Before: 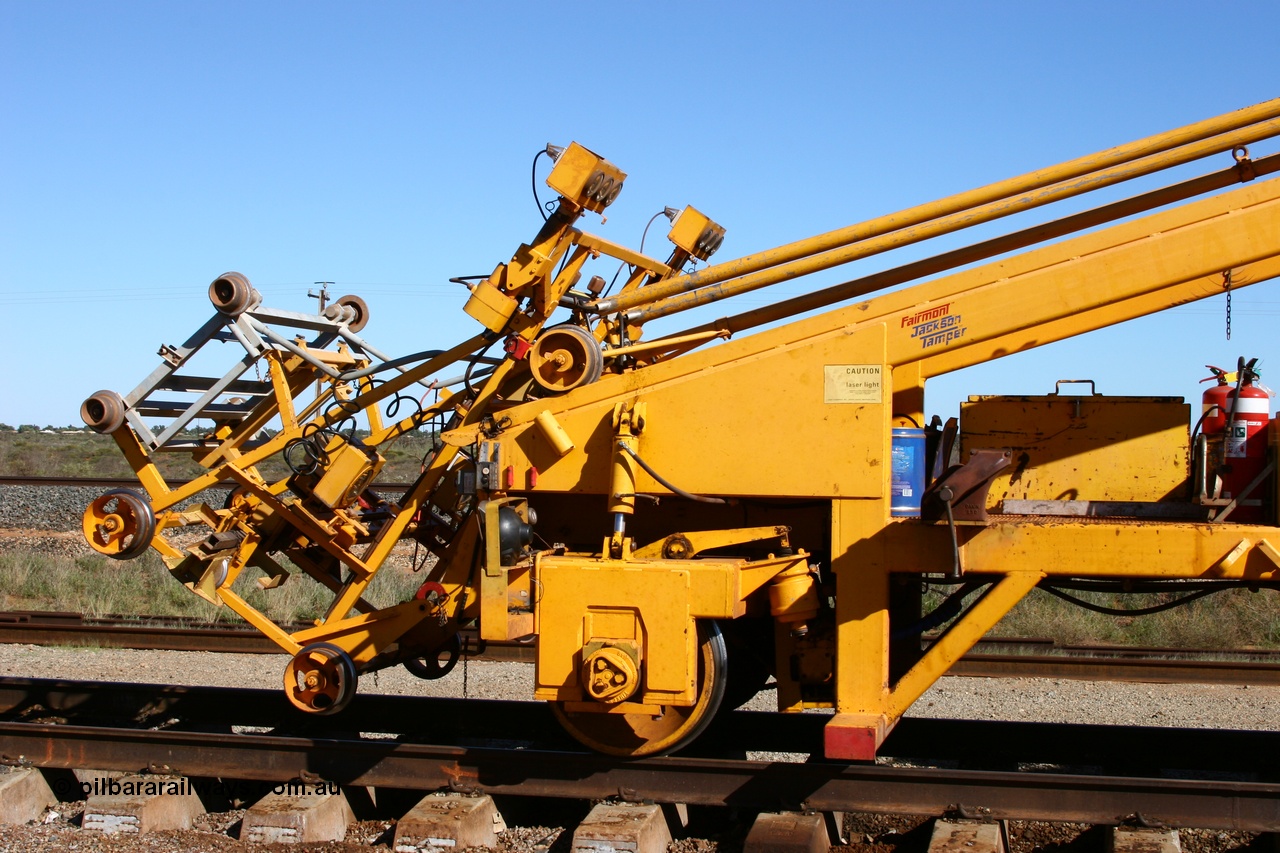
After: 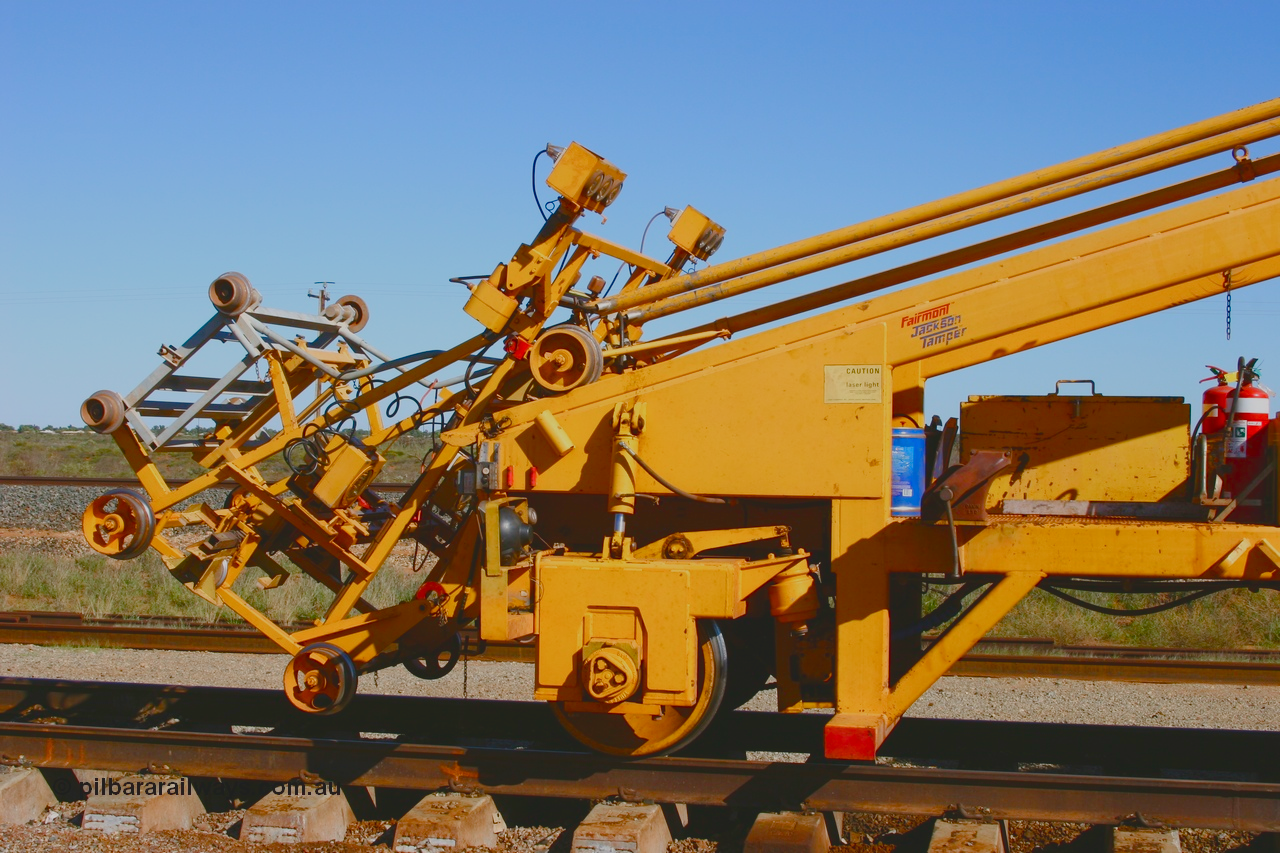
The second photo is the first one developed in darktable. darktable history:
color balance rgb: shadows lift › chroma 0.758%, shadows lift › hue 113.7°, global offset › luminance 0.482%, perceptual saturation grading › global saturation 19.591%, perceptual saturation grading › highlights -25.416%, perceptual saturation grading › shadows 49.417%, contrast -29.545%
